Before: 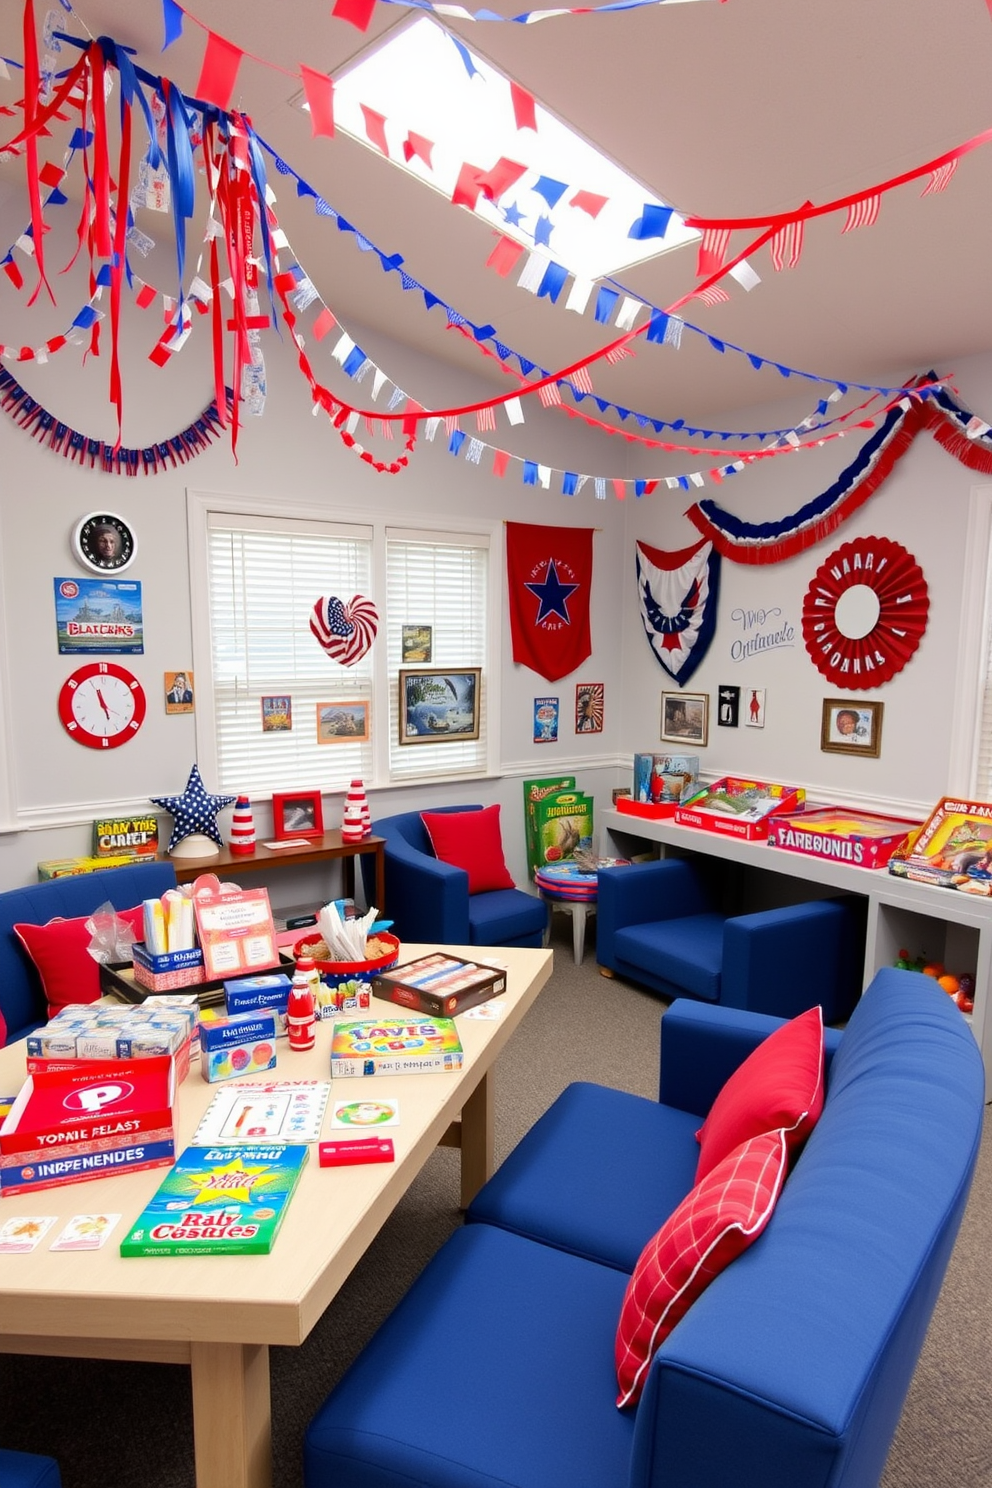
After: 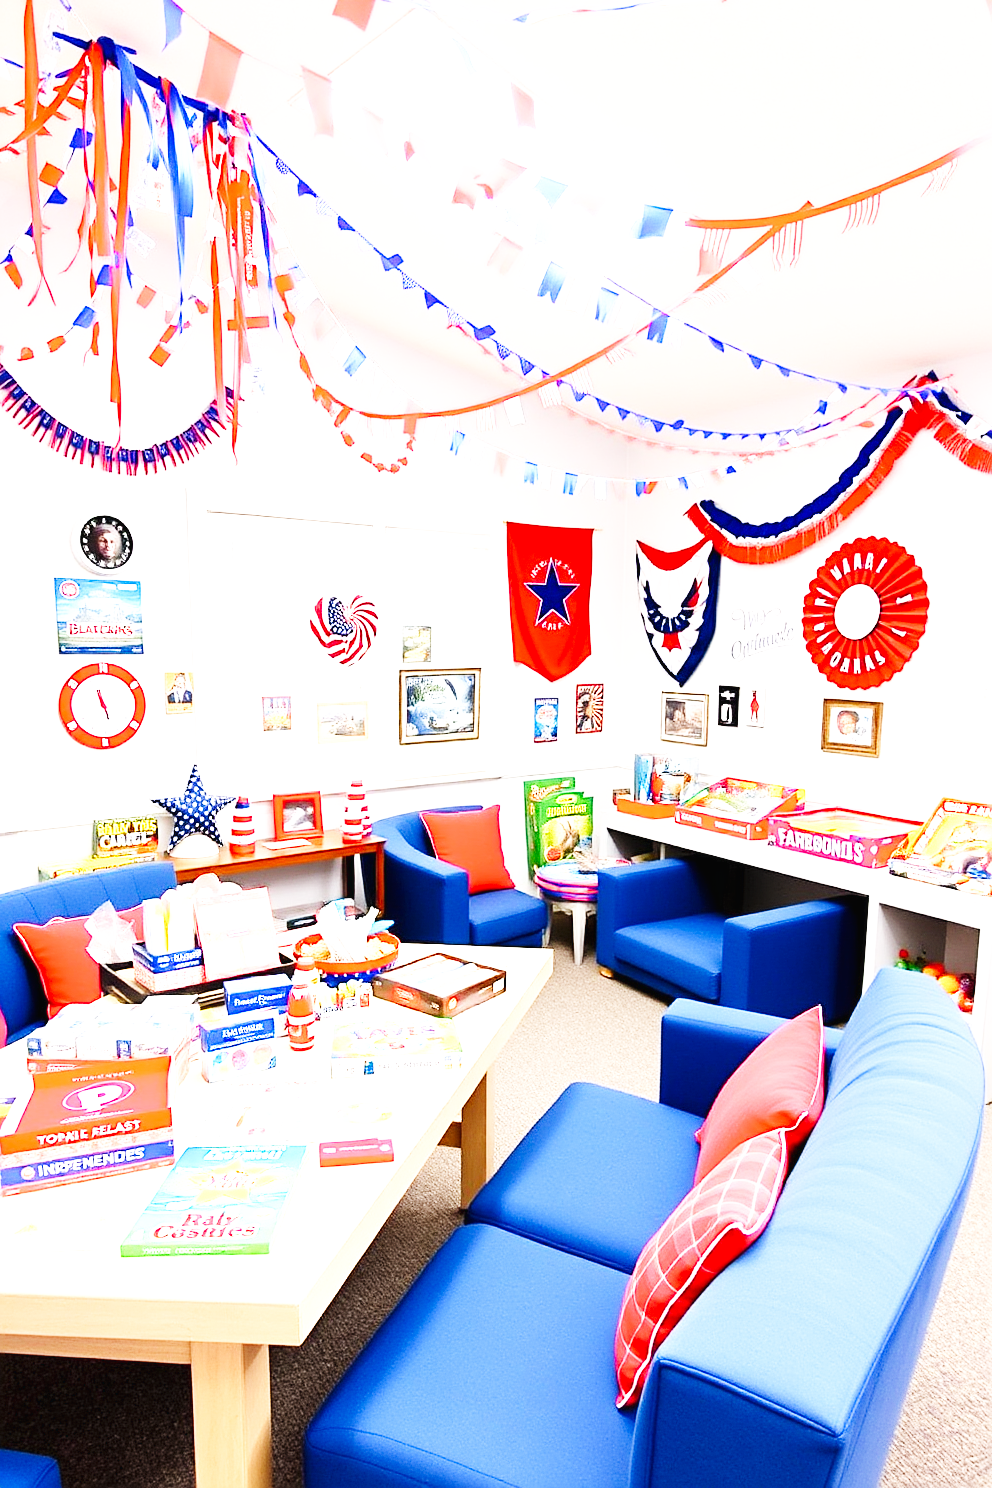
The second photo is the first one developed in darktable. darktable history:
base curve: curves: ch0 [(0, 0.003) (0.001, 0.002) (0.006, 0.004) (0.02, 0.022) (0.048, 0.086) (0.094, 0.234) (0.162, 0.431) (0.258, 0.629) (0.385, 0.8) (0.548, 0.918) (0.751, 0.988) (1, 1)], preserve colors none
exposure: black level correction 0, exposure 1.389 EV, compensate highlight preservation false
sharpen: on, module defaults
